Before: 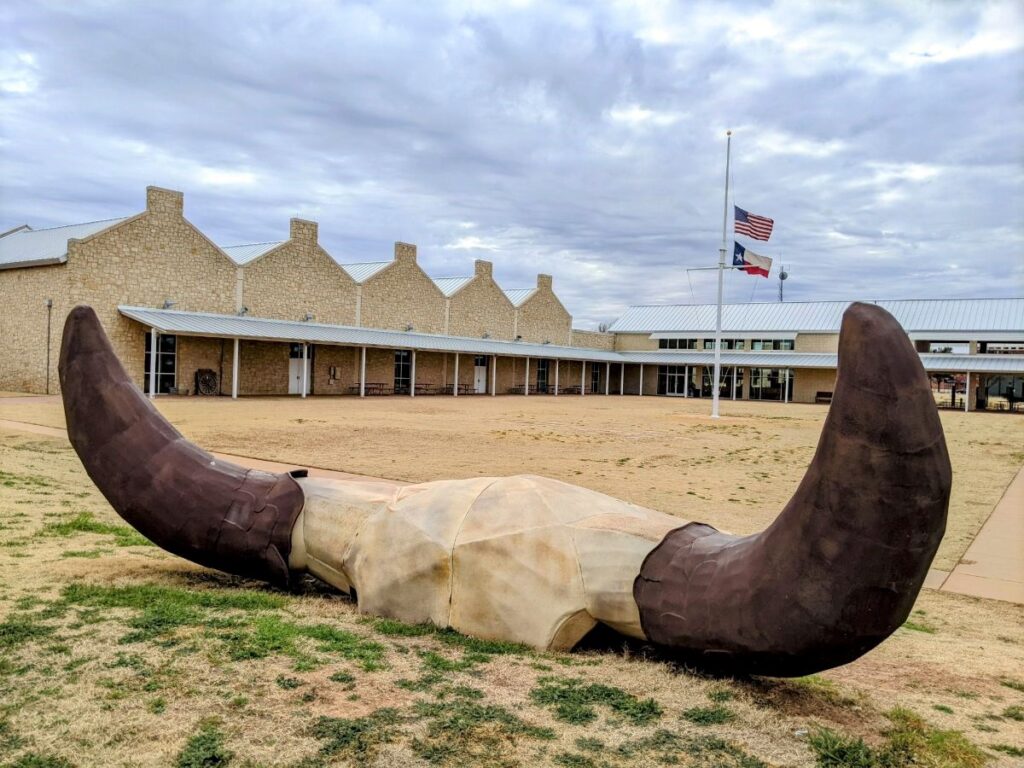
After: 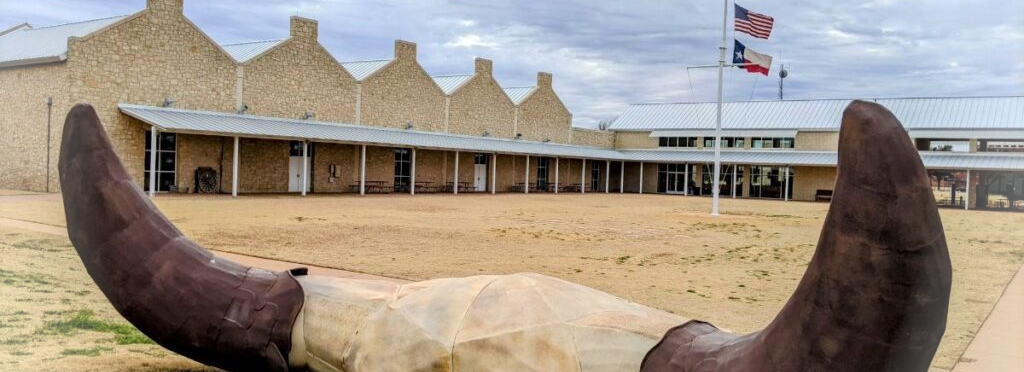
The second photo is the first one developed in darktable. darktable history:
crop and rotate: top 26.376%, bottom 25.144%
vignetting: brightness 0.315, saturation 0.002
